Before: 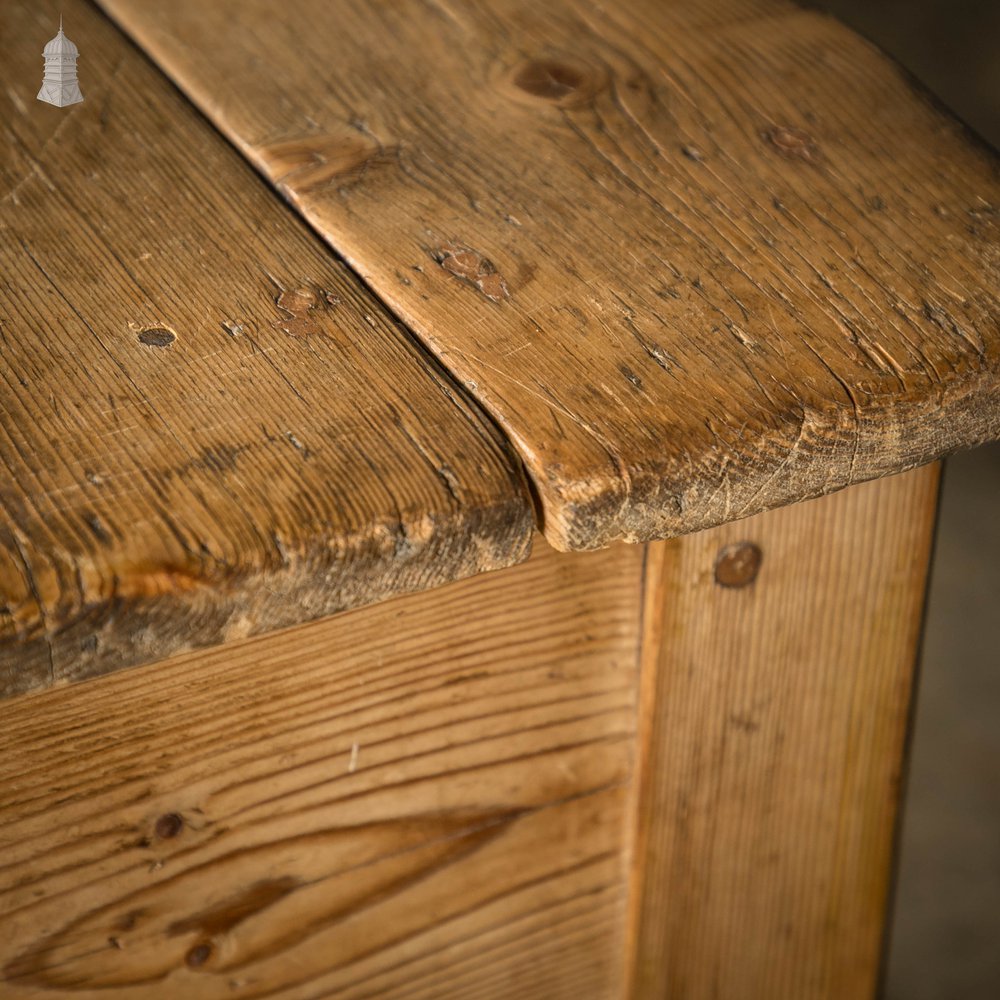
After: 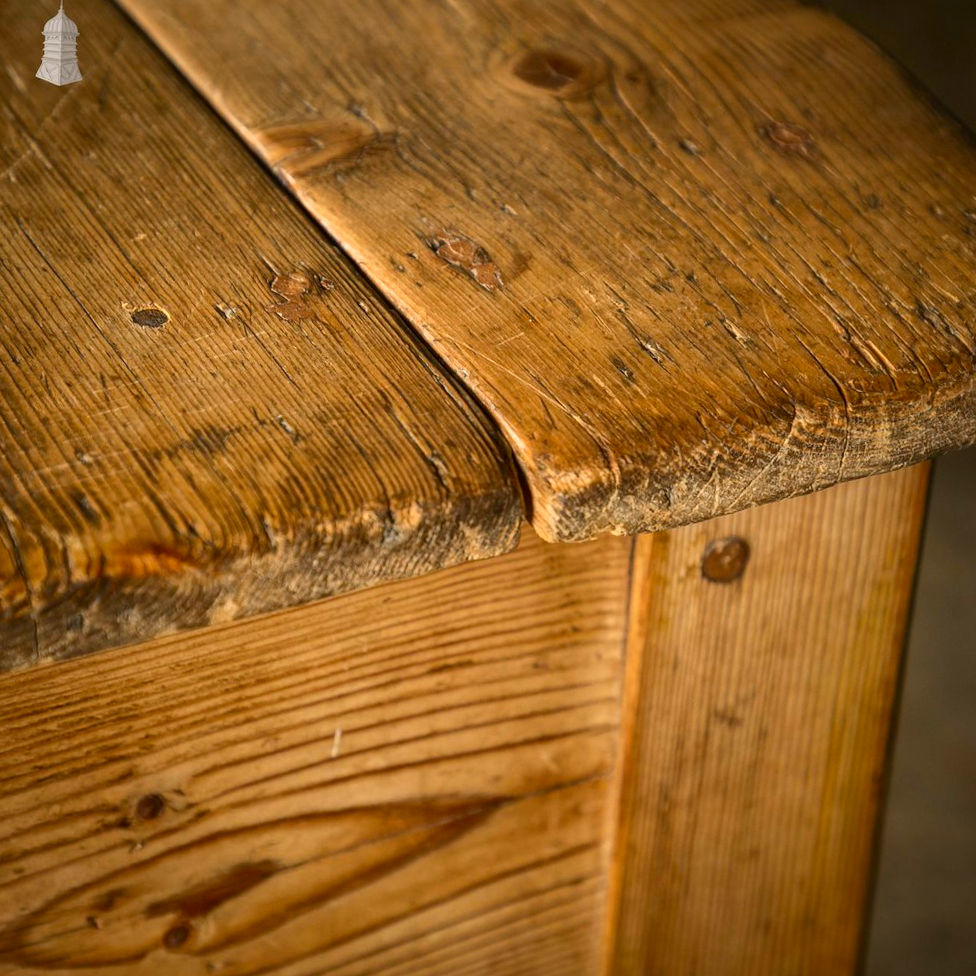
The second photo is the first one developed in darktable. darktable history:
contrast brightness saturation: contrast 0.157, saturation 0.317
crop and rotate: angle -1.39°
